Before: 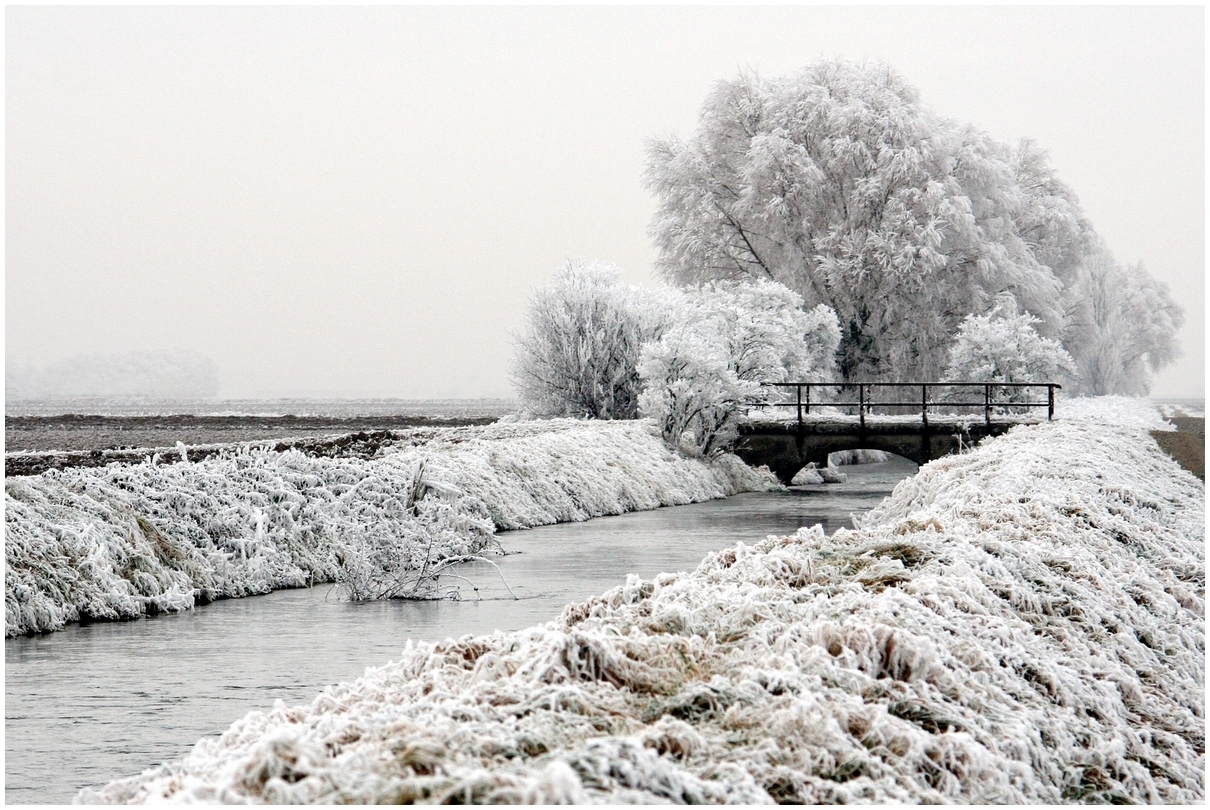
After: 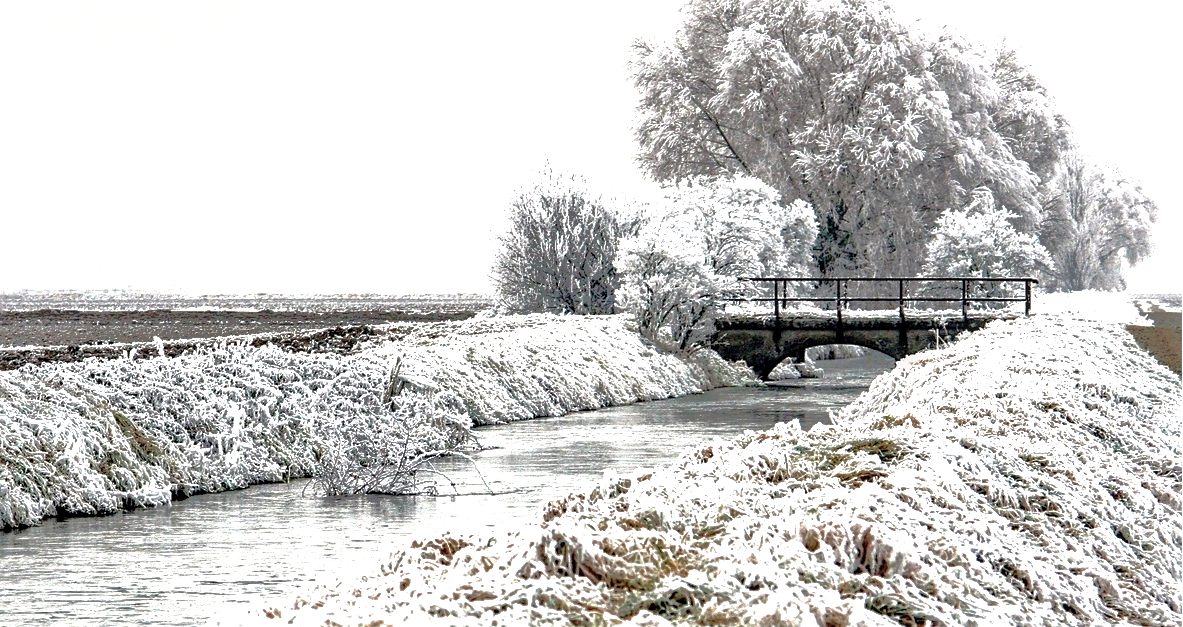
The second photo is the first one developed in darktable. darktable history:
exposure: black level correction 0, exposure 0.691 EV, compensate exposure bias true, compensate highlight preservation false
sharpen: radius 1.86, amount 0.398, threshold 1.539
local contrast: highlights 62%, detail 143%, midtone range 0.432
crop and rotate: left 1.918%, top 12.996%, right 0.299%, bottom 9.536%
shadows and highlights: shadows 40.27, highlights -59.77
color zones: curves: ch0 [(0.27, 0.396) (0.563, 0.504) (0.75, 0.5) (0.787, 0.307)]
velvia: on, module defaults
base curve: curves: ch0 [(0, 0) (0.262, 0.32) (0.722, 0.705) (1, 1)], preserve colors none
